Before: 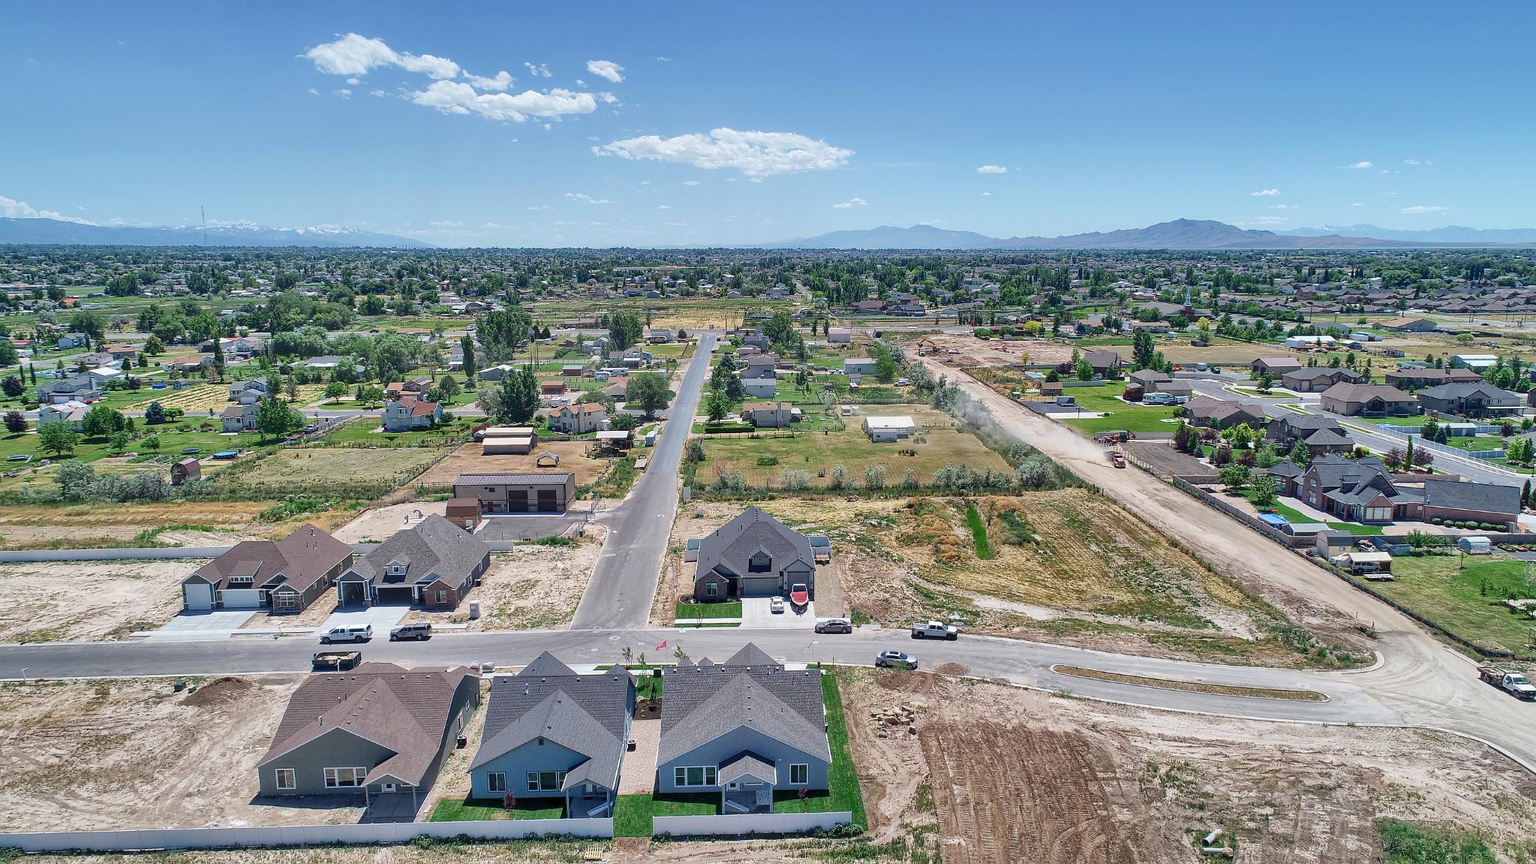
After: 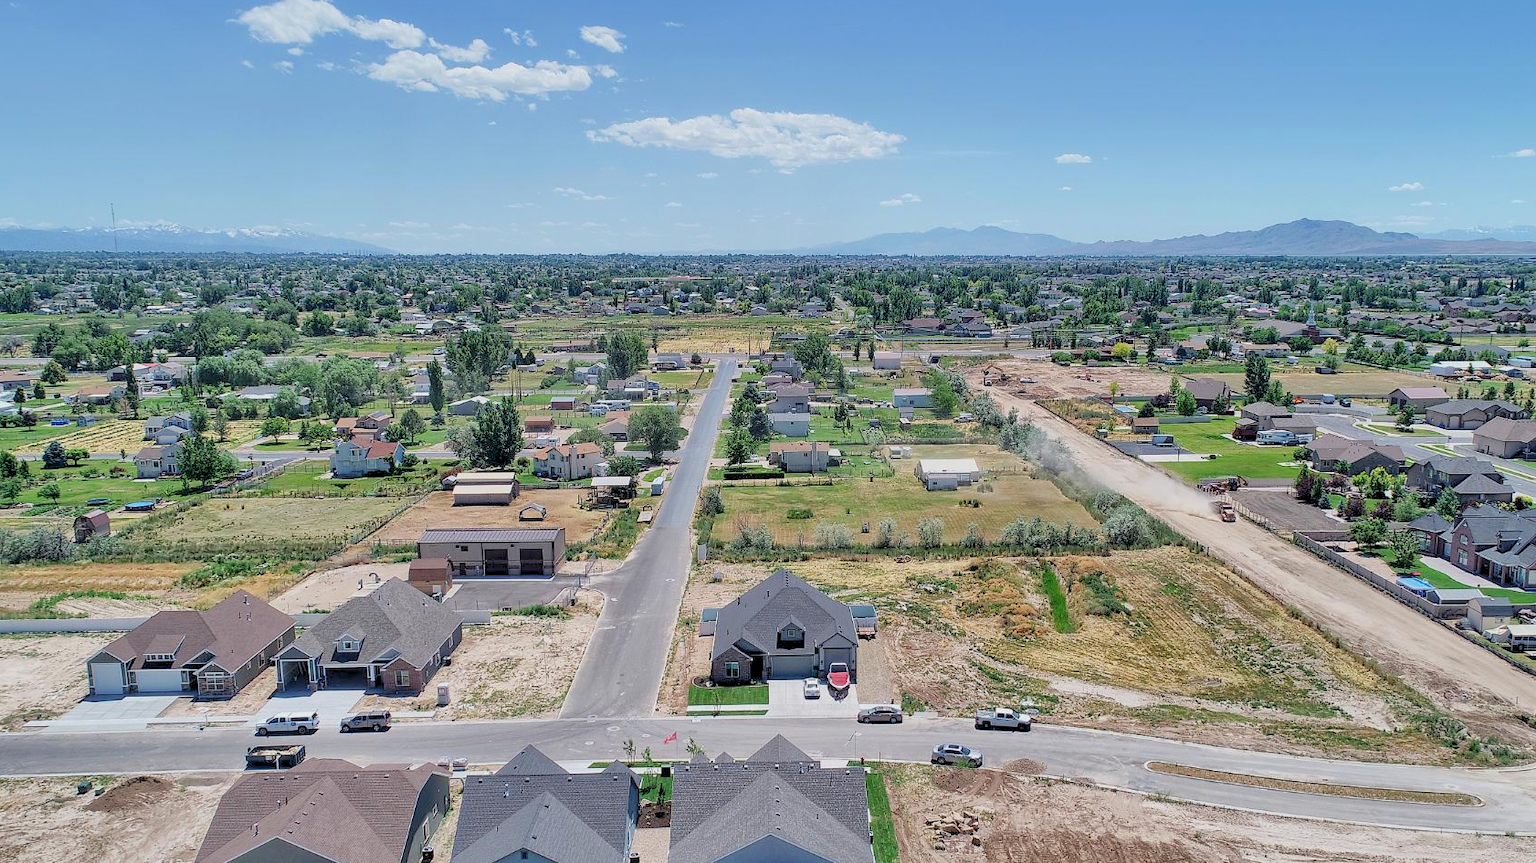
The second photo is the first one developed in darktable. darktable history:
crop and rotate: left 7.196%, top 4.574%, right 10.605%, bottom 13.178%
rgb levels: preserve colors sum RGB, levels [[0.038, 0.433, 0.934], [0, 0.5, 1], [0, 0.5, 1]]
